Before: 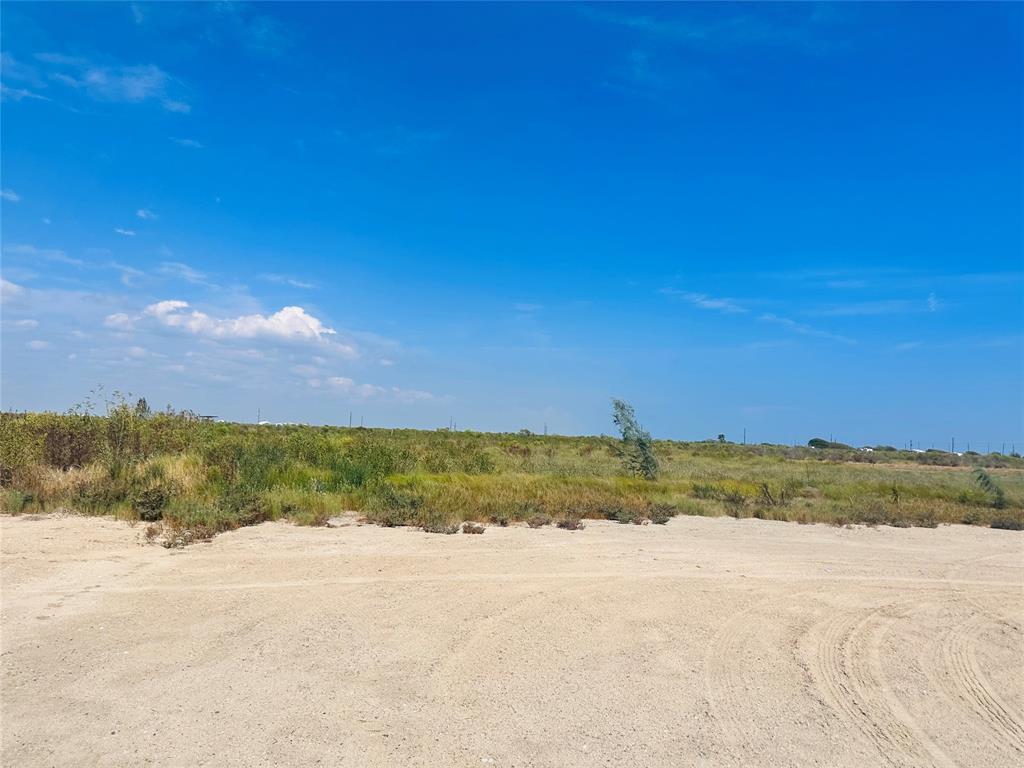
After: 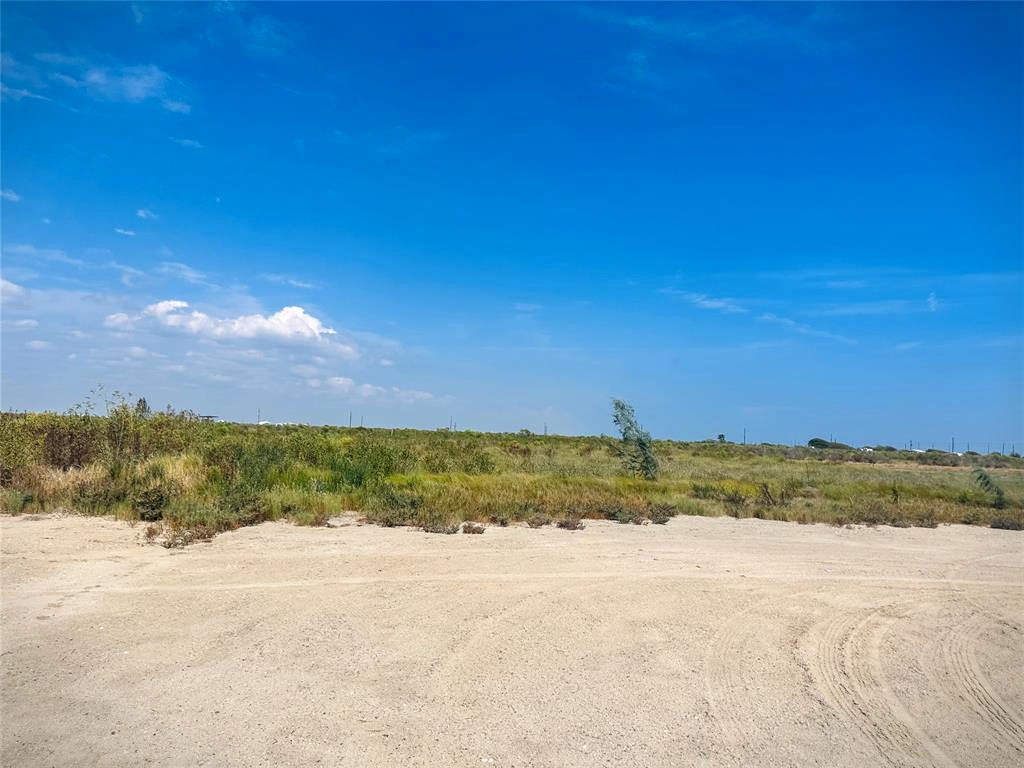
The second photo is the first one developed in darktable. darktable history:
local contrast: on, module defaults
vignetting: fall-off start 97.23%, saturation -0.024, center (-0.033, -0.042), width/height ratio 1.179, unbound false
